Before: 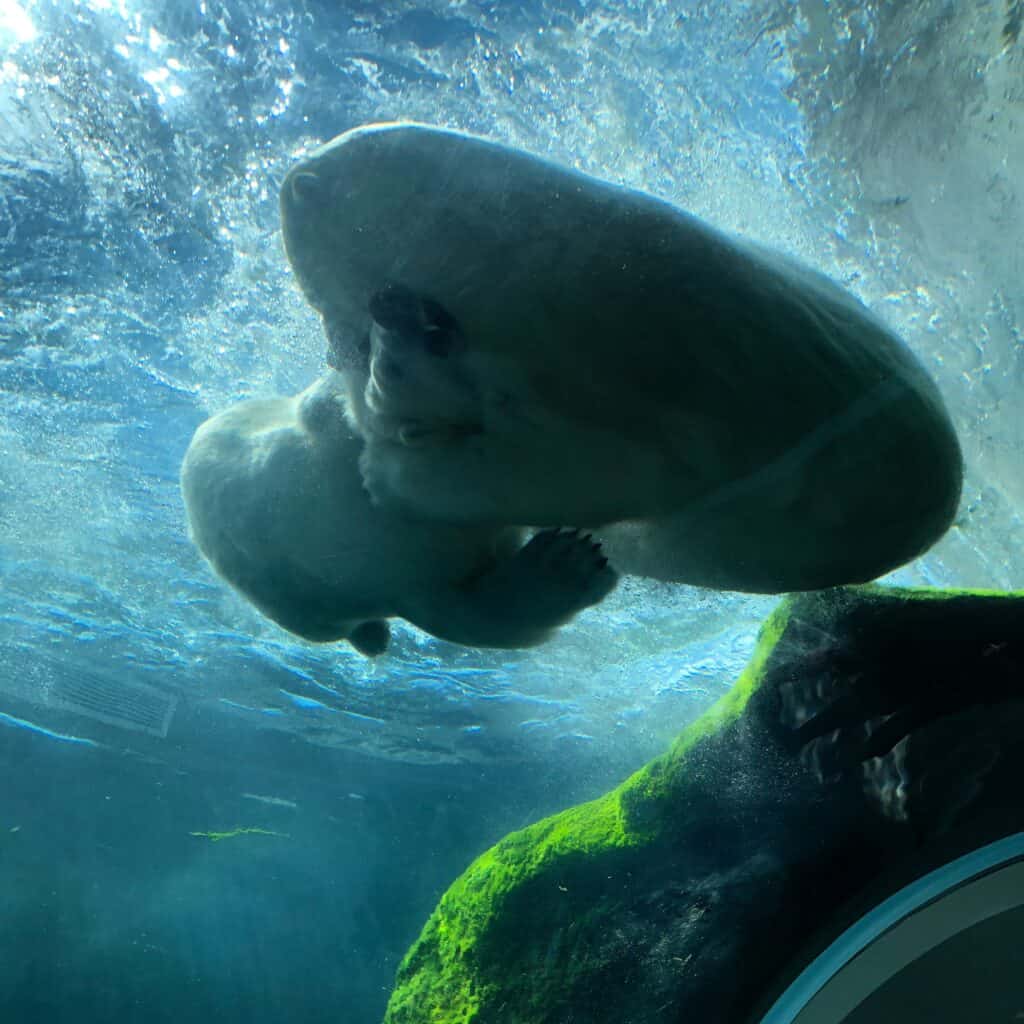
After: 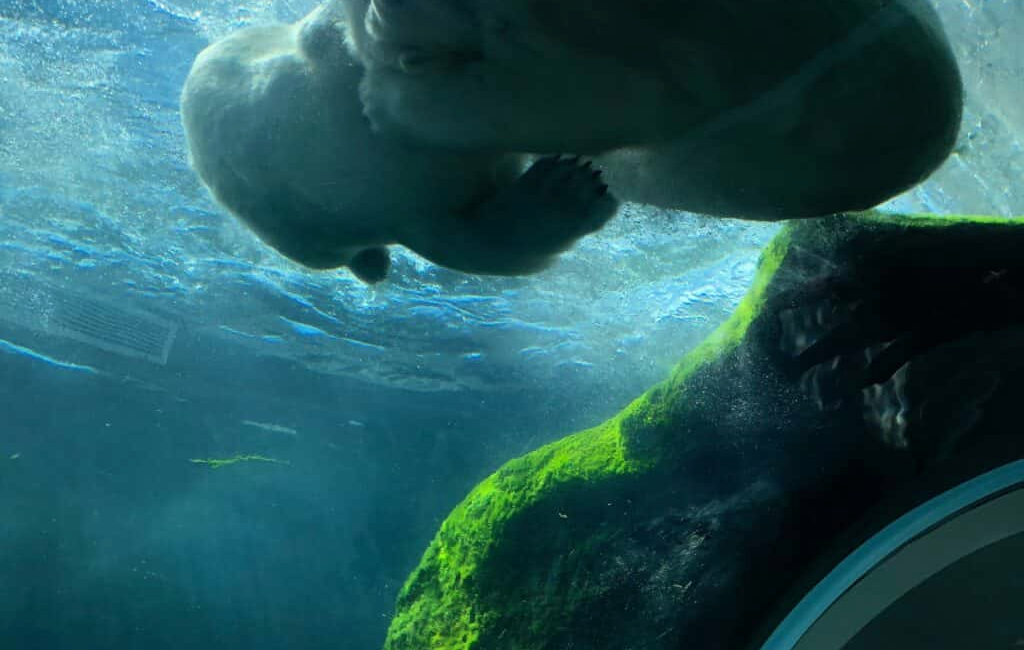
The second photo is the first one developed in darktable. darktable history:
crop and rotate: top 36.435%
base curve: curves: ch0 [(0, 0) (0.303, 0.277) (1, 1)]
